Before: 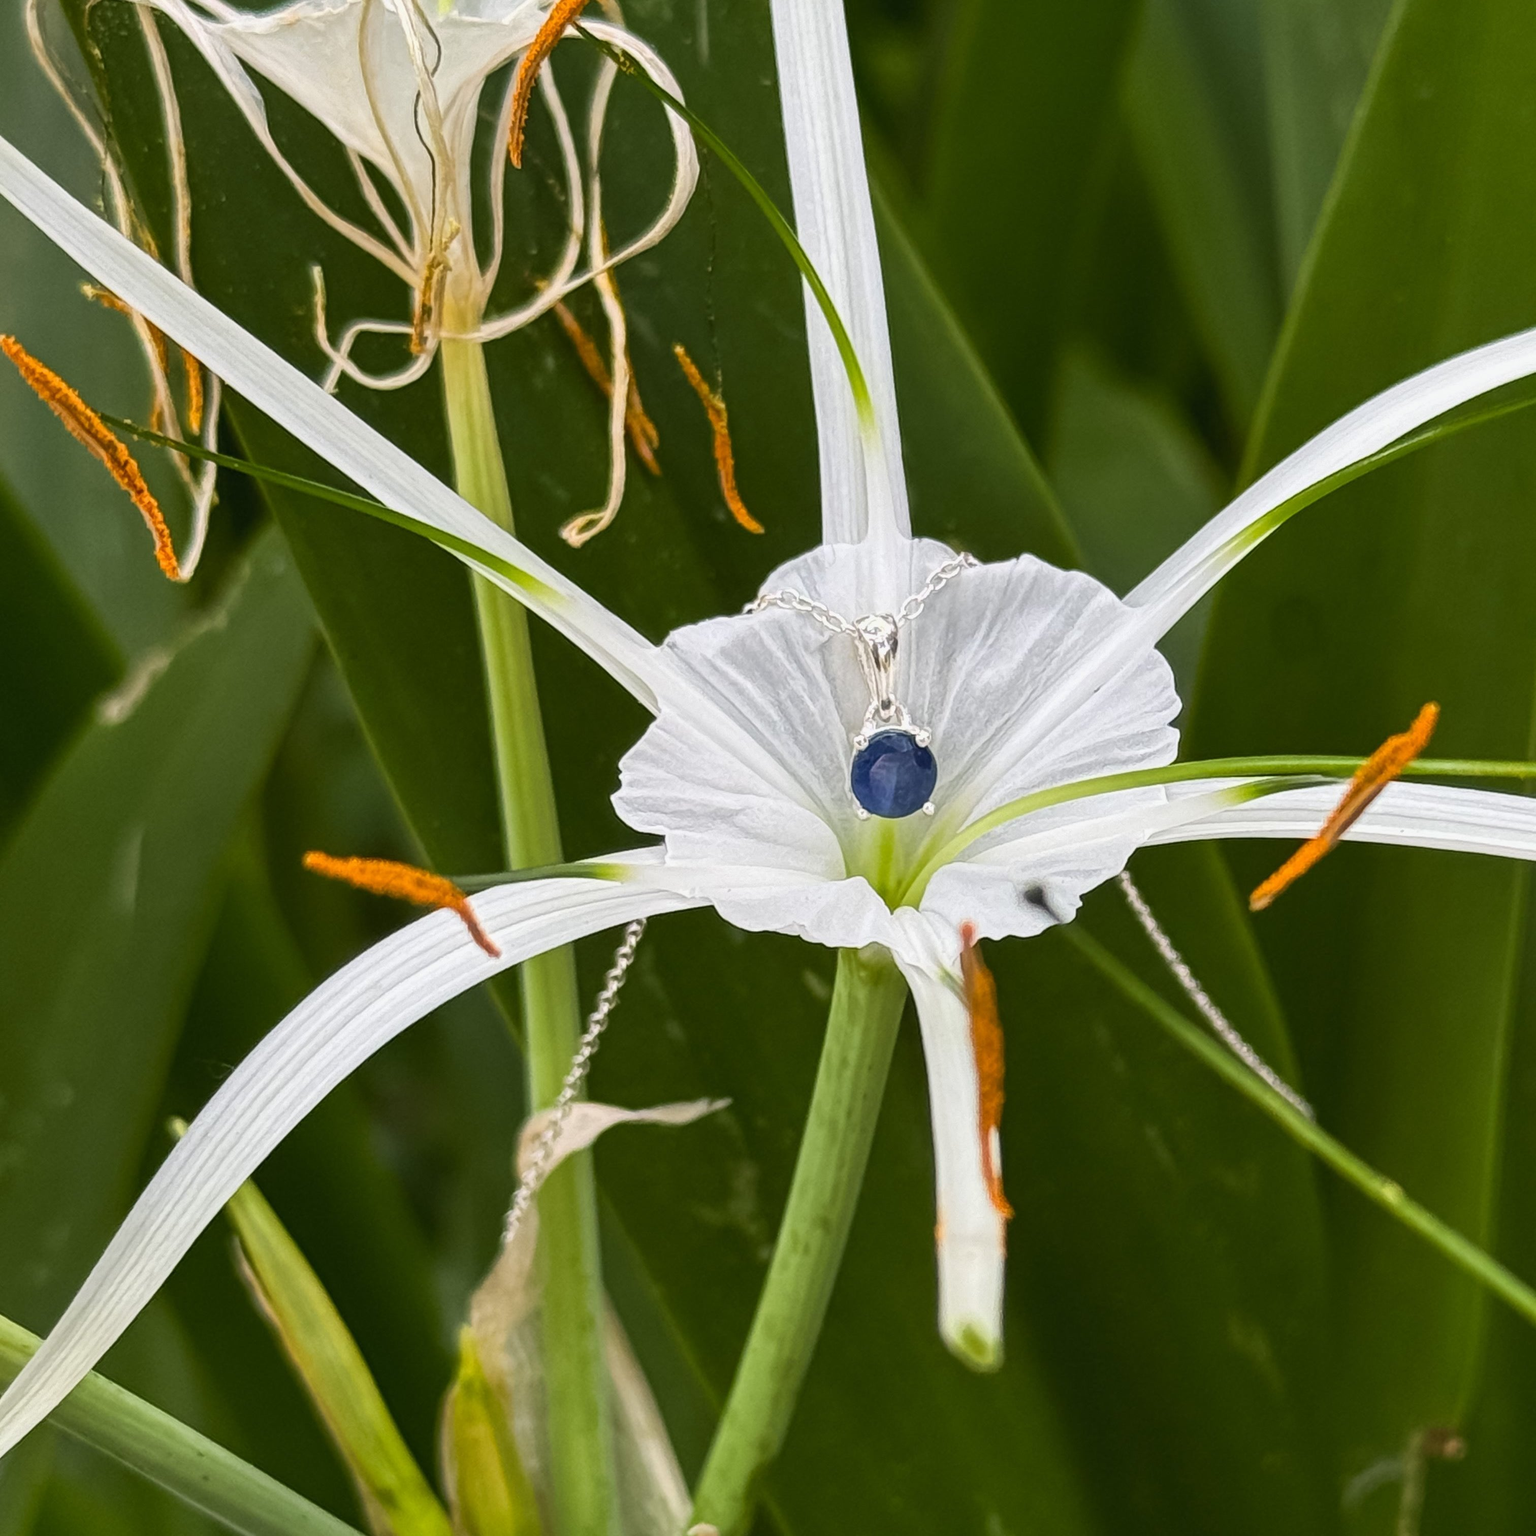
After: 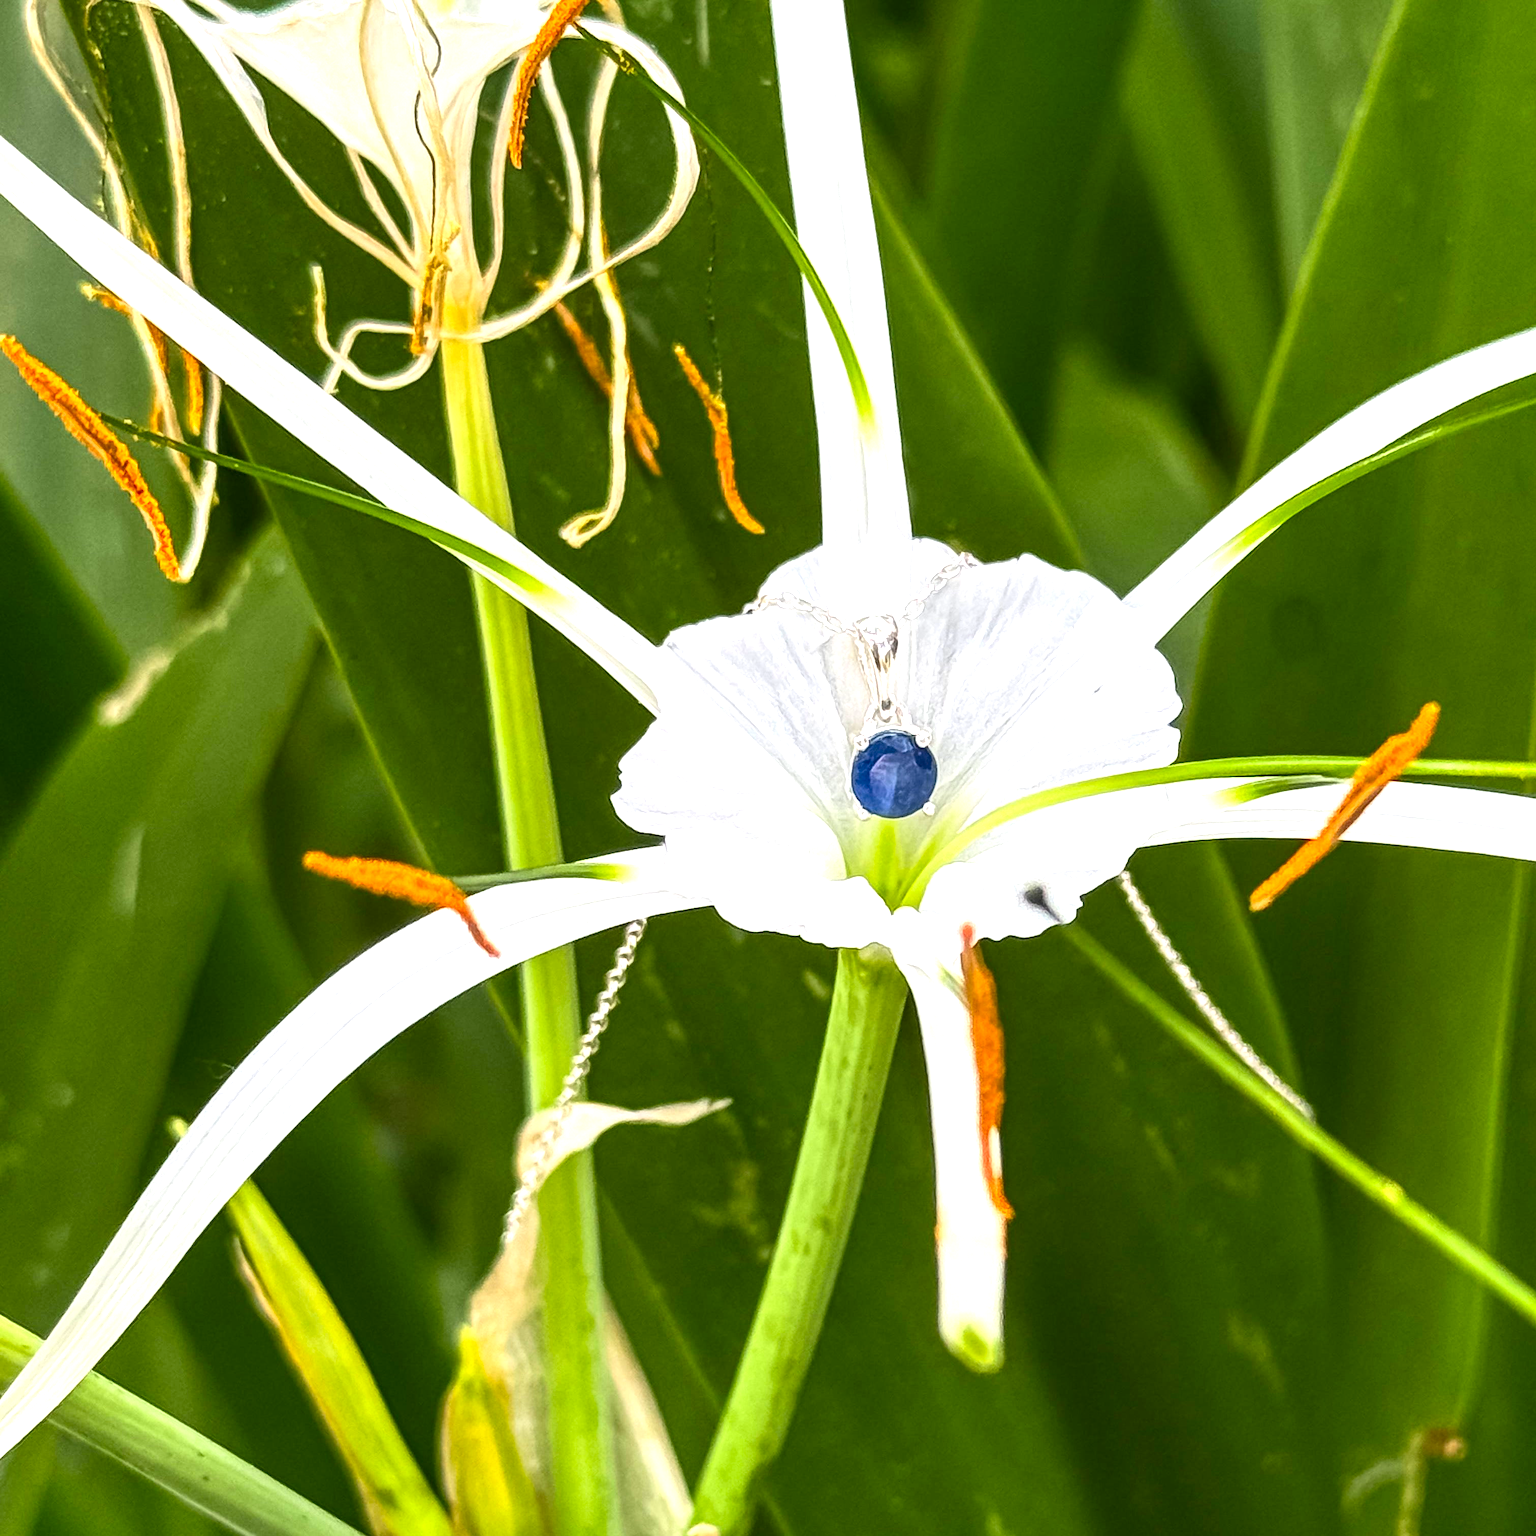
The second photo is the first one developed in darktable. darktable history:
contrast brightness saturation: contrast 0.16, saturation 0.32
local contrast: on, module defaults
sharpen: radius 0.969, amount 0.604
exposure: exposure 0.943 EV, compensate highlight preservation false
